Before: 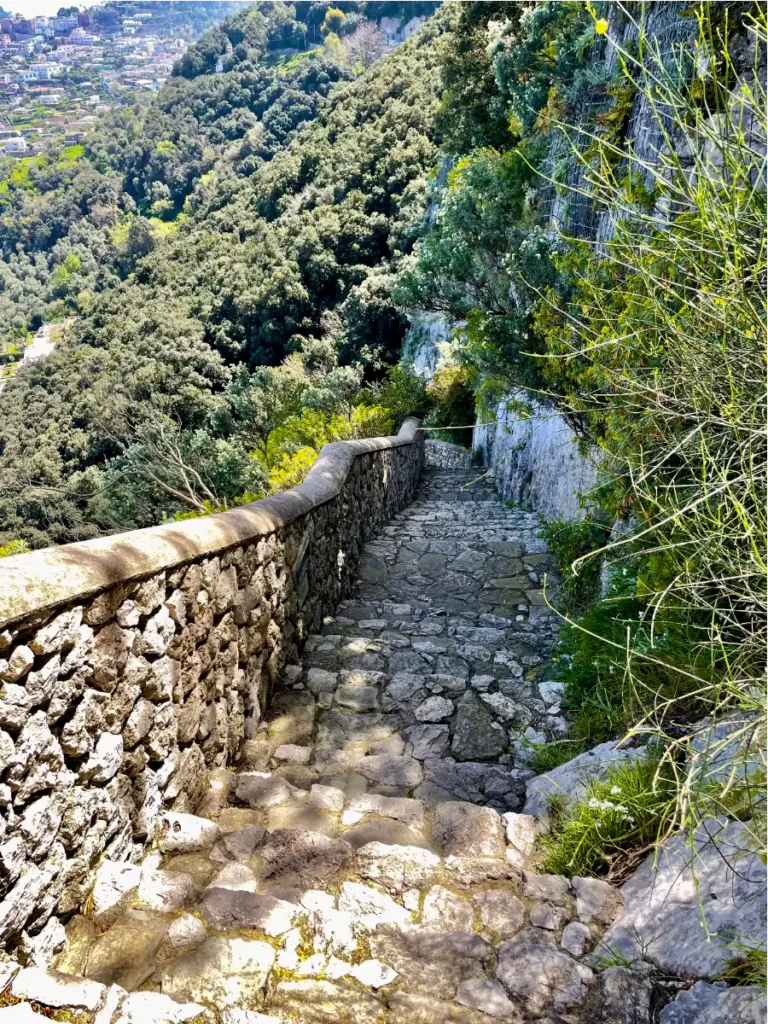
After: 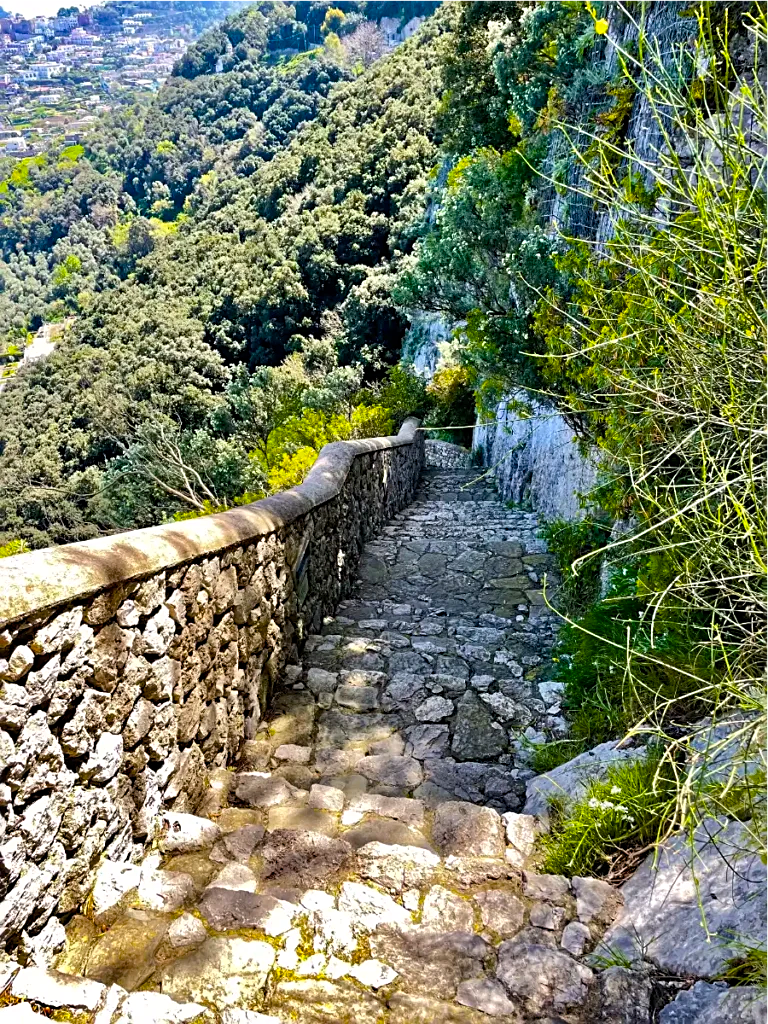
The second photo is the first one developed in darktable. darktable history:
sharpen: on, module defaults
color balance rgb: linear chroma grading › global chroma 10%, perceptual saturation grading › global saturation 5%, perceptual brilliance grading › global brilliance 4%, global vibrance 7%, saturation formula JzAzBz (2021)
color balance: output saturation 110%
